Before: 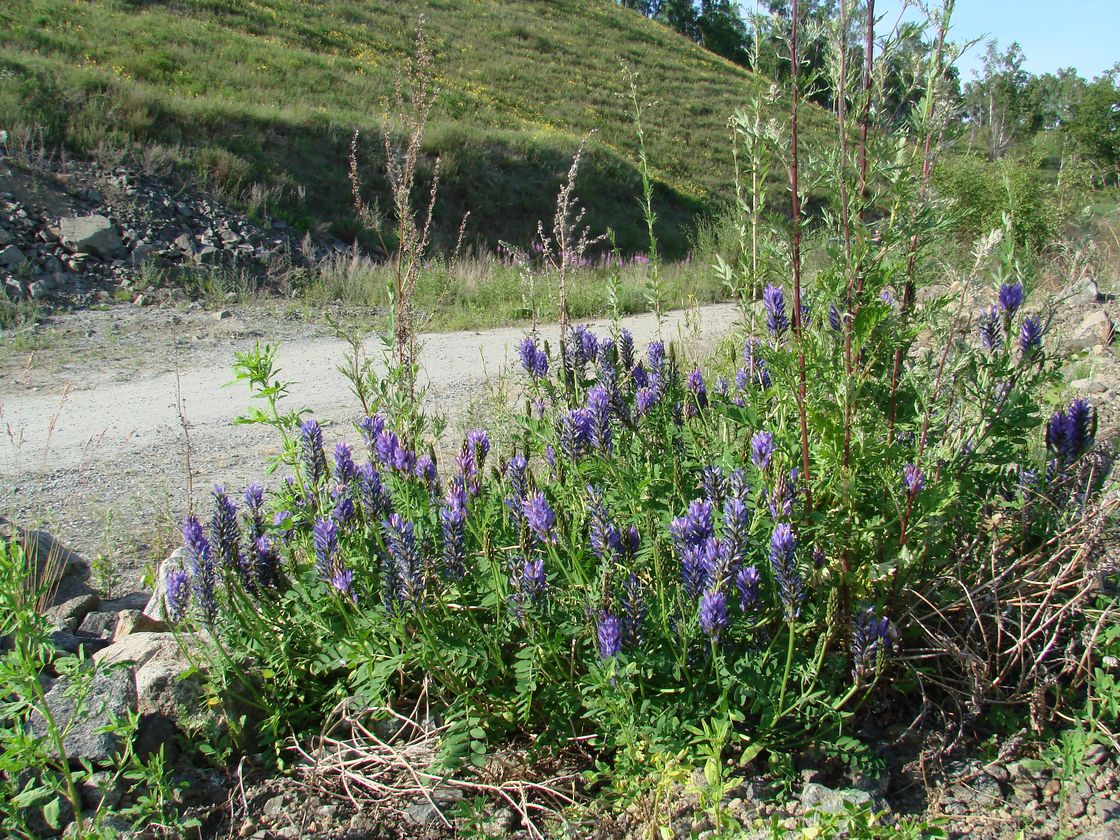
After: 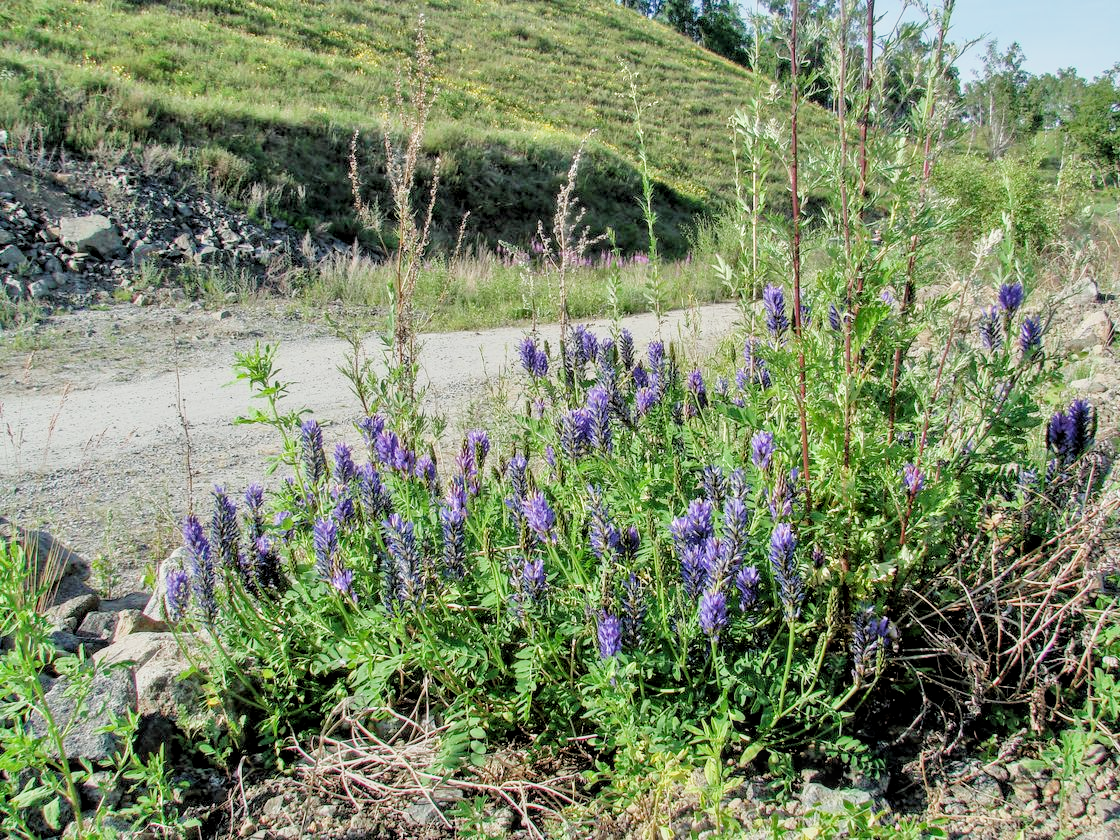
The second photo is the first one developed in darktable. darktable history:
local contrast: on, module defaults
tone equalizer: -7 EV 0.15 EV, -6 EV 0.6 EV, -5 EV 1.15 EV, -4 EV 1.33 EV, -3 EV 1.15 EV, -2 EV 0.6 EV, -1 EV 0.15 EV, mask exposure compensation -0.5 EV
filmic rgb: black relative exposure -5 EV, white relative exposure 3.5 EV, hardness 3.19, contrast 1.2, highlights saturation mix -50%
